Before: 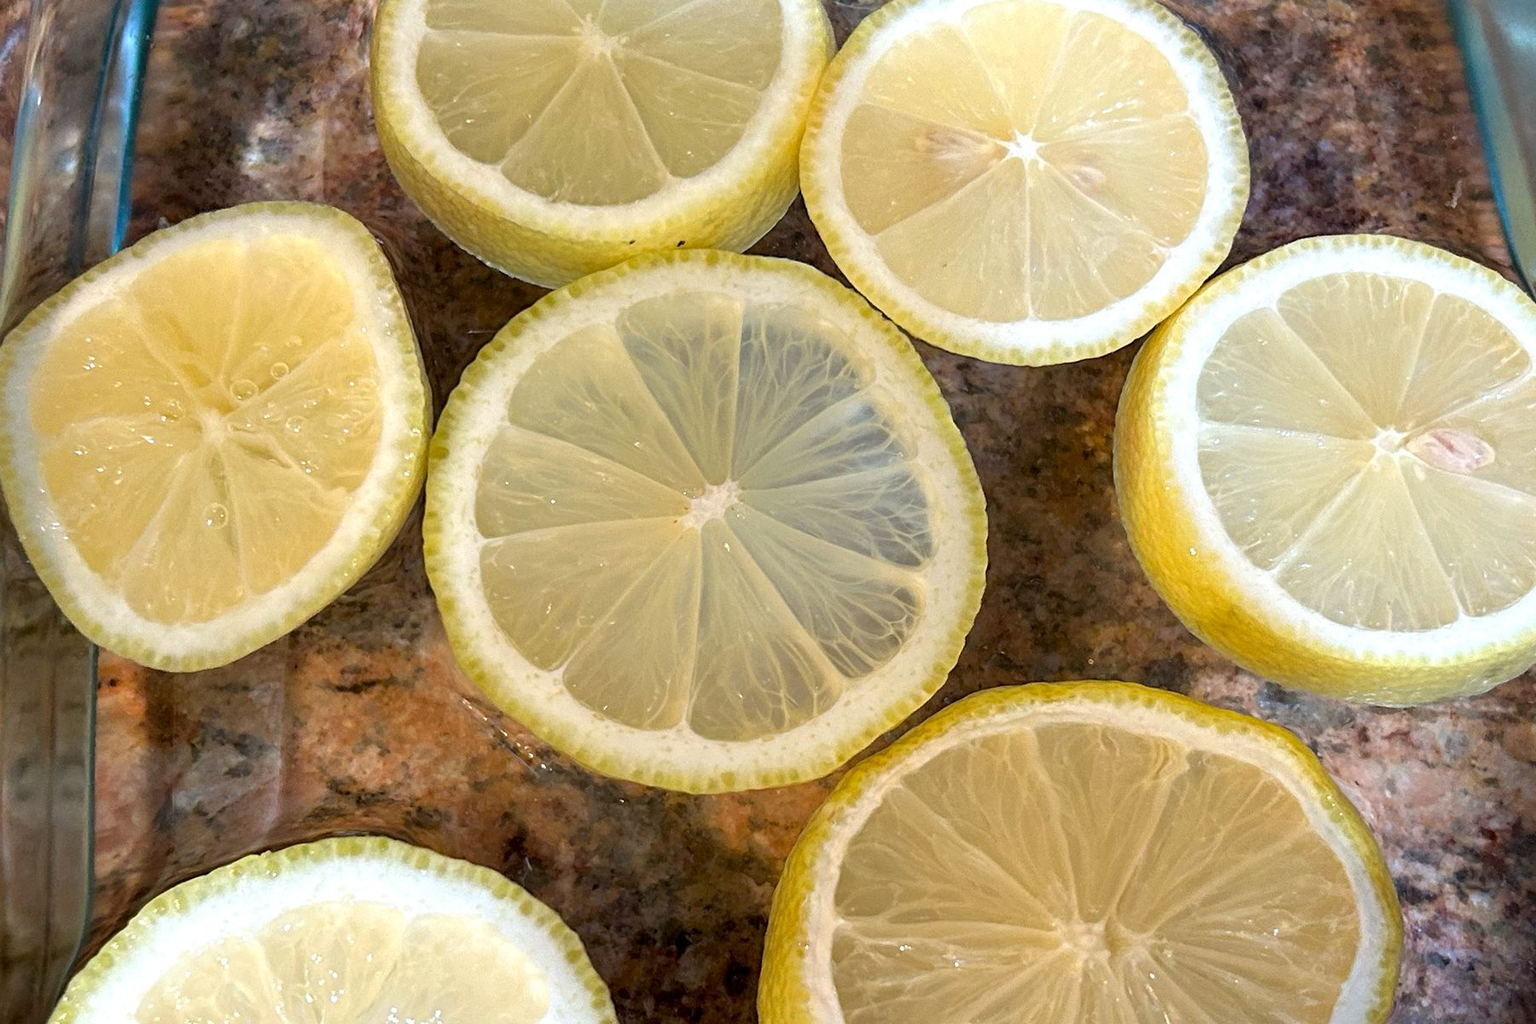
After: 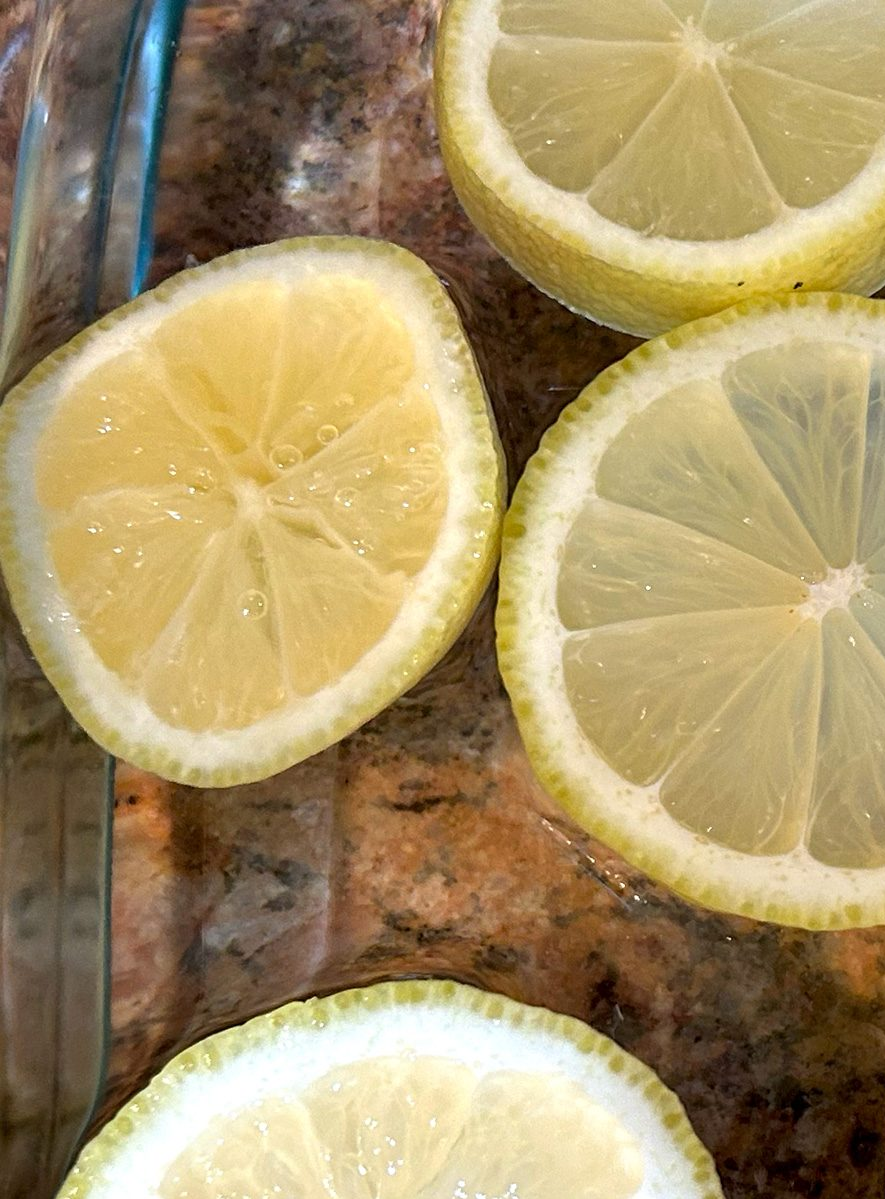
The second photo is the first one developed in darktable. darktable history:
crop and rotate: left 0.049%, top 0%, right 50.744%
